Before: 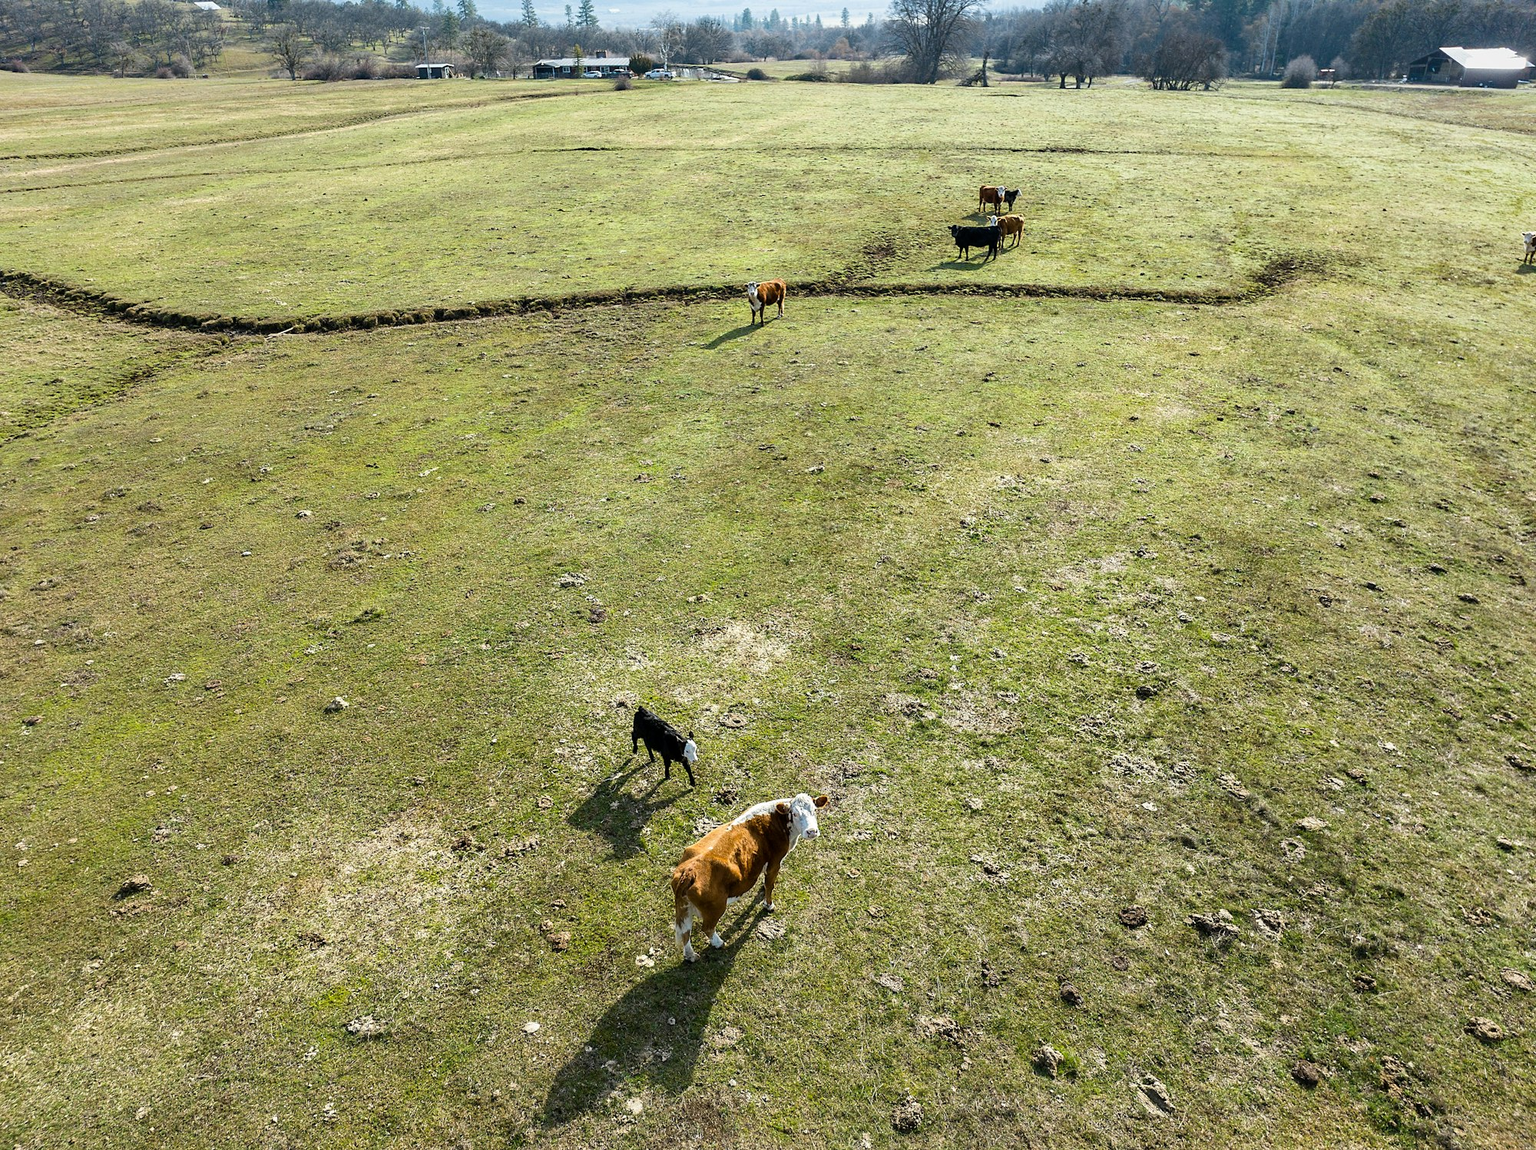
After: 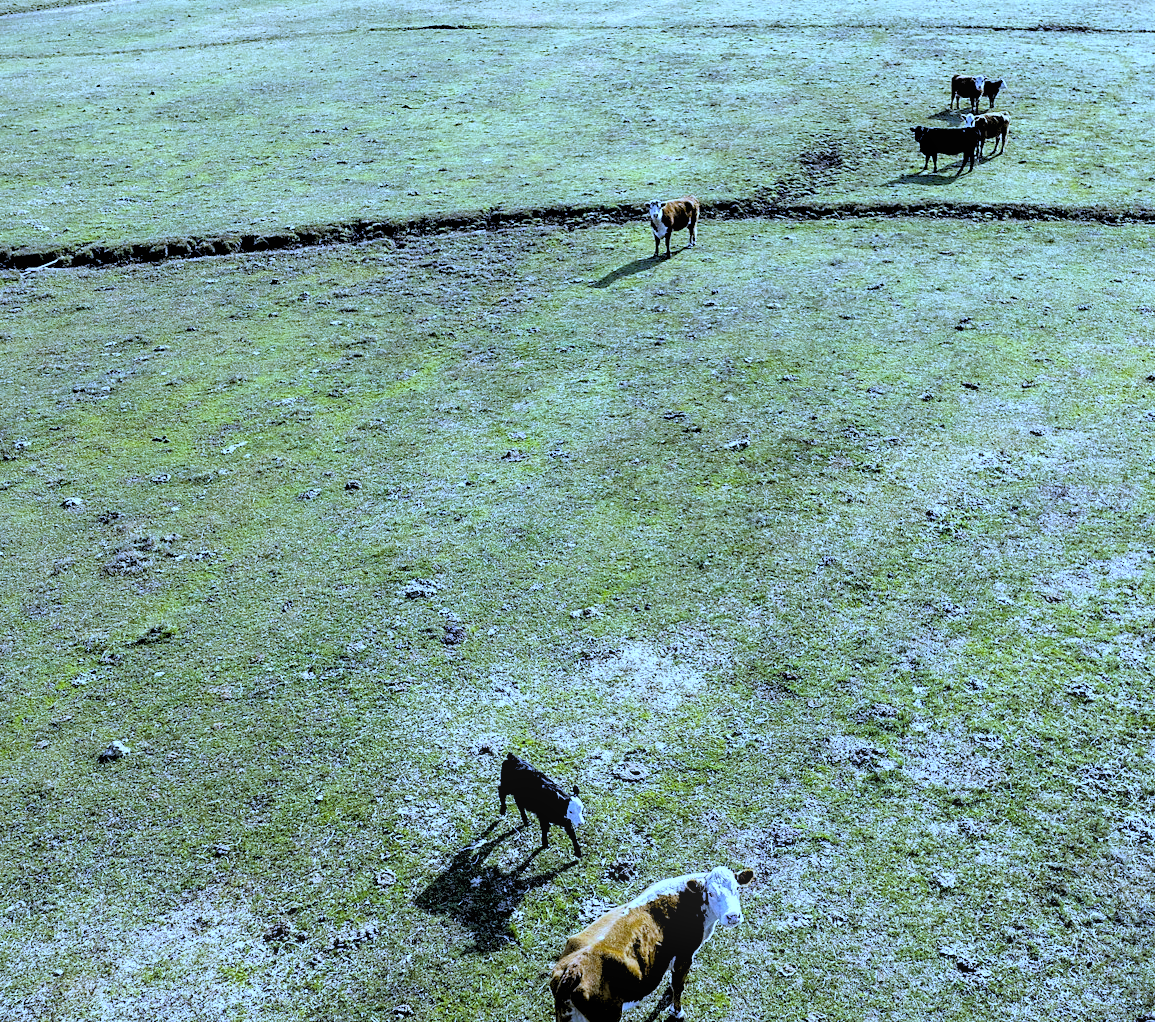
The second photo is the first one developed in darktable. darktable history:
rgb levels: levels [[0.029, 0.461, 0.922], [0, 0.5, 1], [0, 0.5, 1]]
white balance: red 0.766, blue 1.537
crop: left 16.202%, top 11.208%, right 26.045%, bottom 20.557%
bloom: size 9%, threshold 100%, strength 7%
